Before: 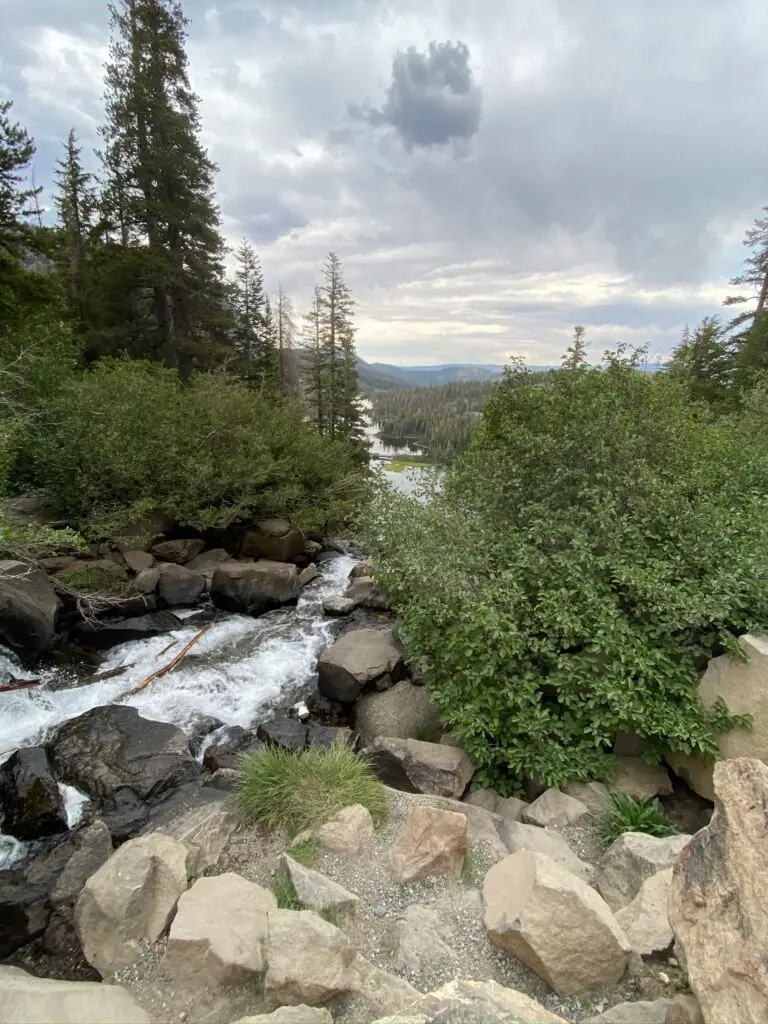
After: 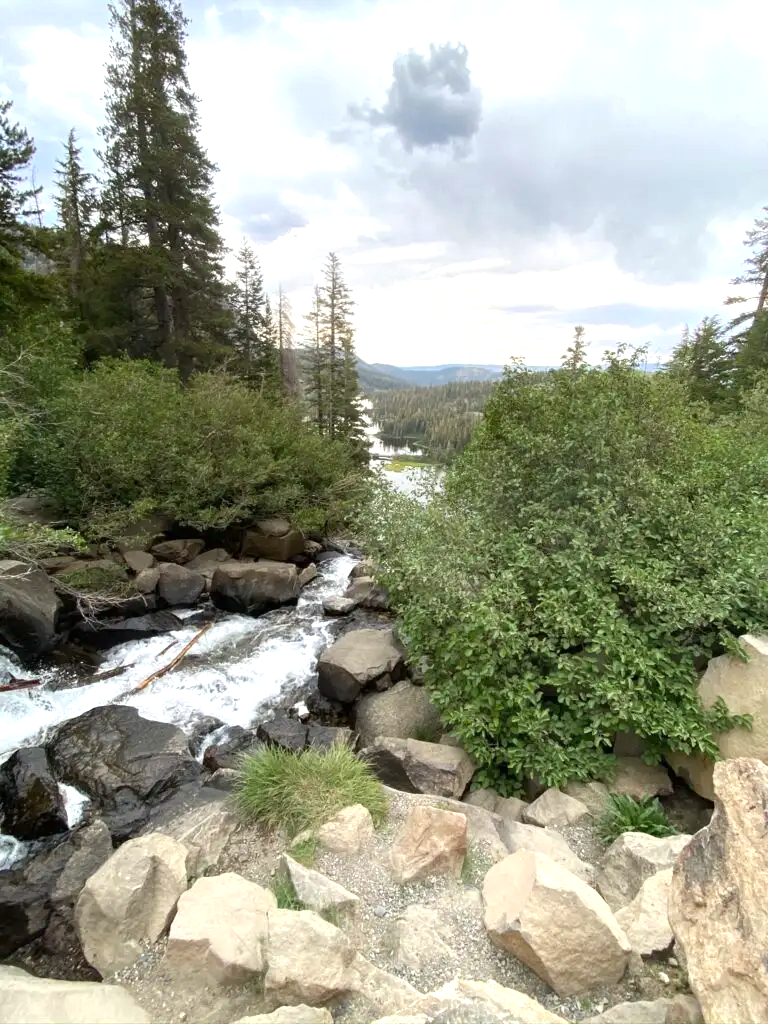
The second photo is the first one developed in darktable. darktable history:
exposure: exposure 0.664 EV, compensate exposure bias true, compensate highlight preservation false
